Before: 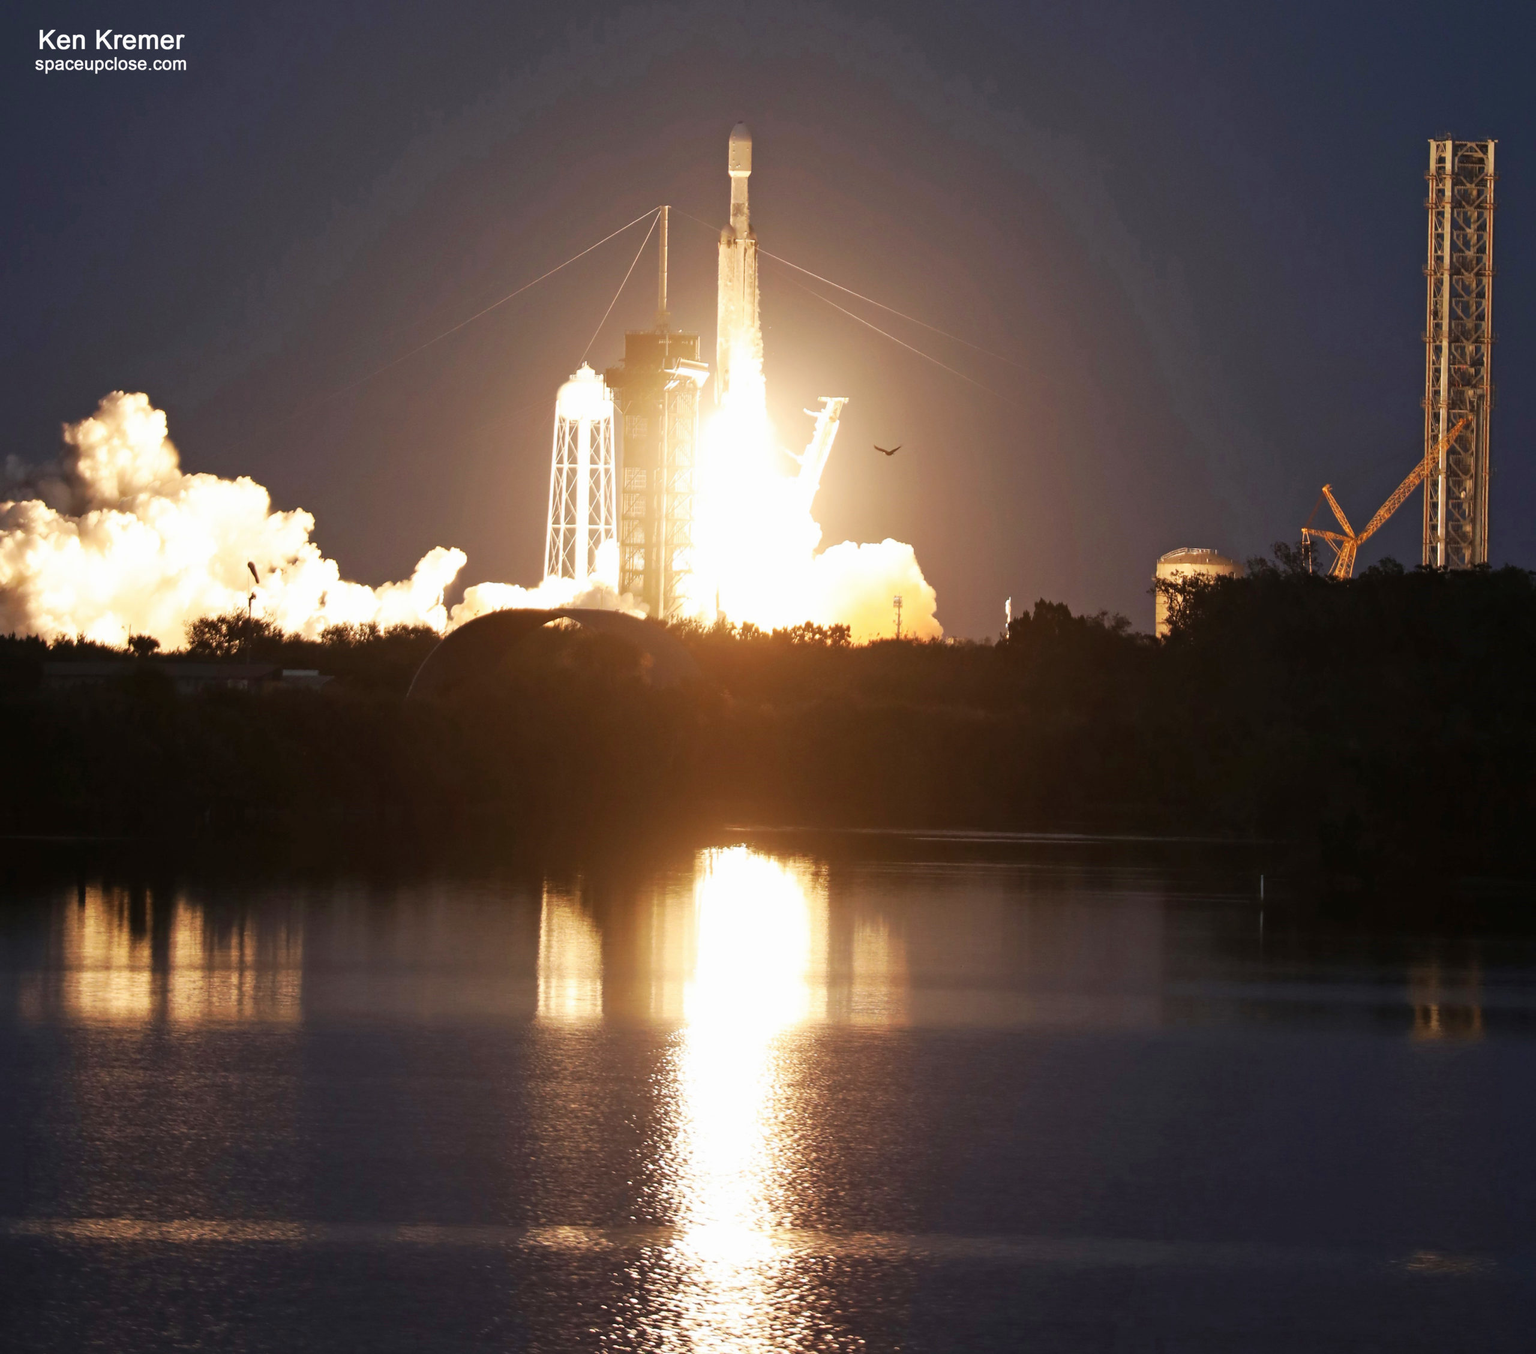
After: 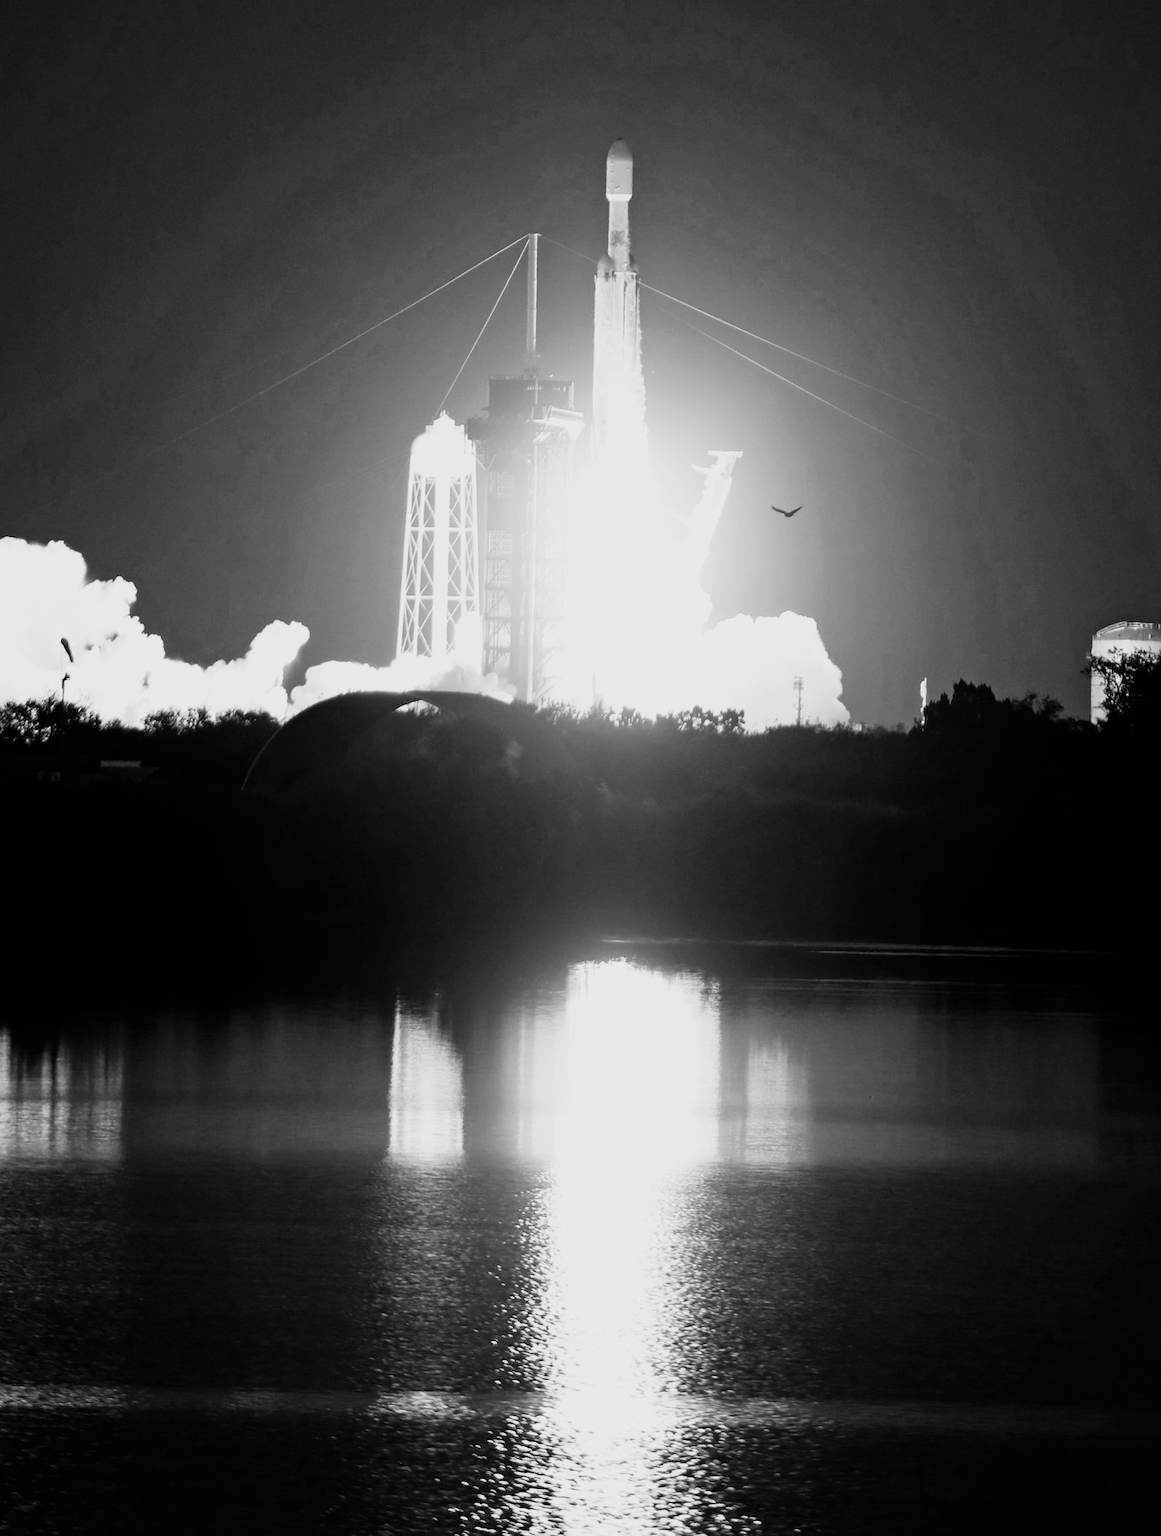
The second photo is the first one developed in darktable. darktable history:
filmic rgb: black relative exposure -5 EV, hardness 2.88, contrast 1.4, highlights saturation mix -30%
white balance: red 1.045, blue 0.932
crop and rotate: left 12.673%, right 20.66%
monochrome: on, module defaults
exposure: exposure 0.014 EV, compensate highlight preservation false
velvia: on, module defaults
color zones: curves: ch0 [(0, 0.278) (0.143, 0.5) (0.286, 0.5) (0.429, 0.5) (0.571, 0.5) (0.714, 0.5) (0.857, 0.5) (1, 0.5)]; ch1 [(0, 1) (0.143, 0.165) (0.286, 0) (0.429, 0) (0.571, 0) (0.714, 0) (0.857, 0.5) (1, 0.5)]; ch2 [(0, 0.508) (0.143, 0.5) (0.286, 0.5) (0.429, 0.5) (0.571, 0.5) (0.714, 0.5) (0.857, 0.5) (1, 0.5)]
